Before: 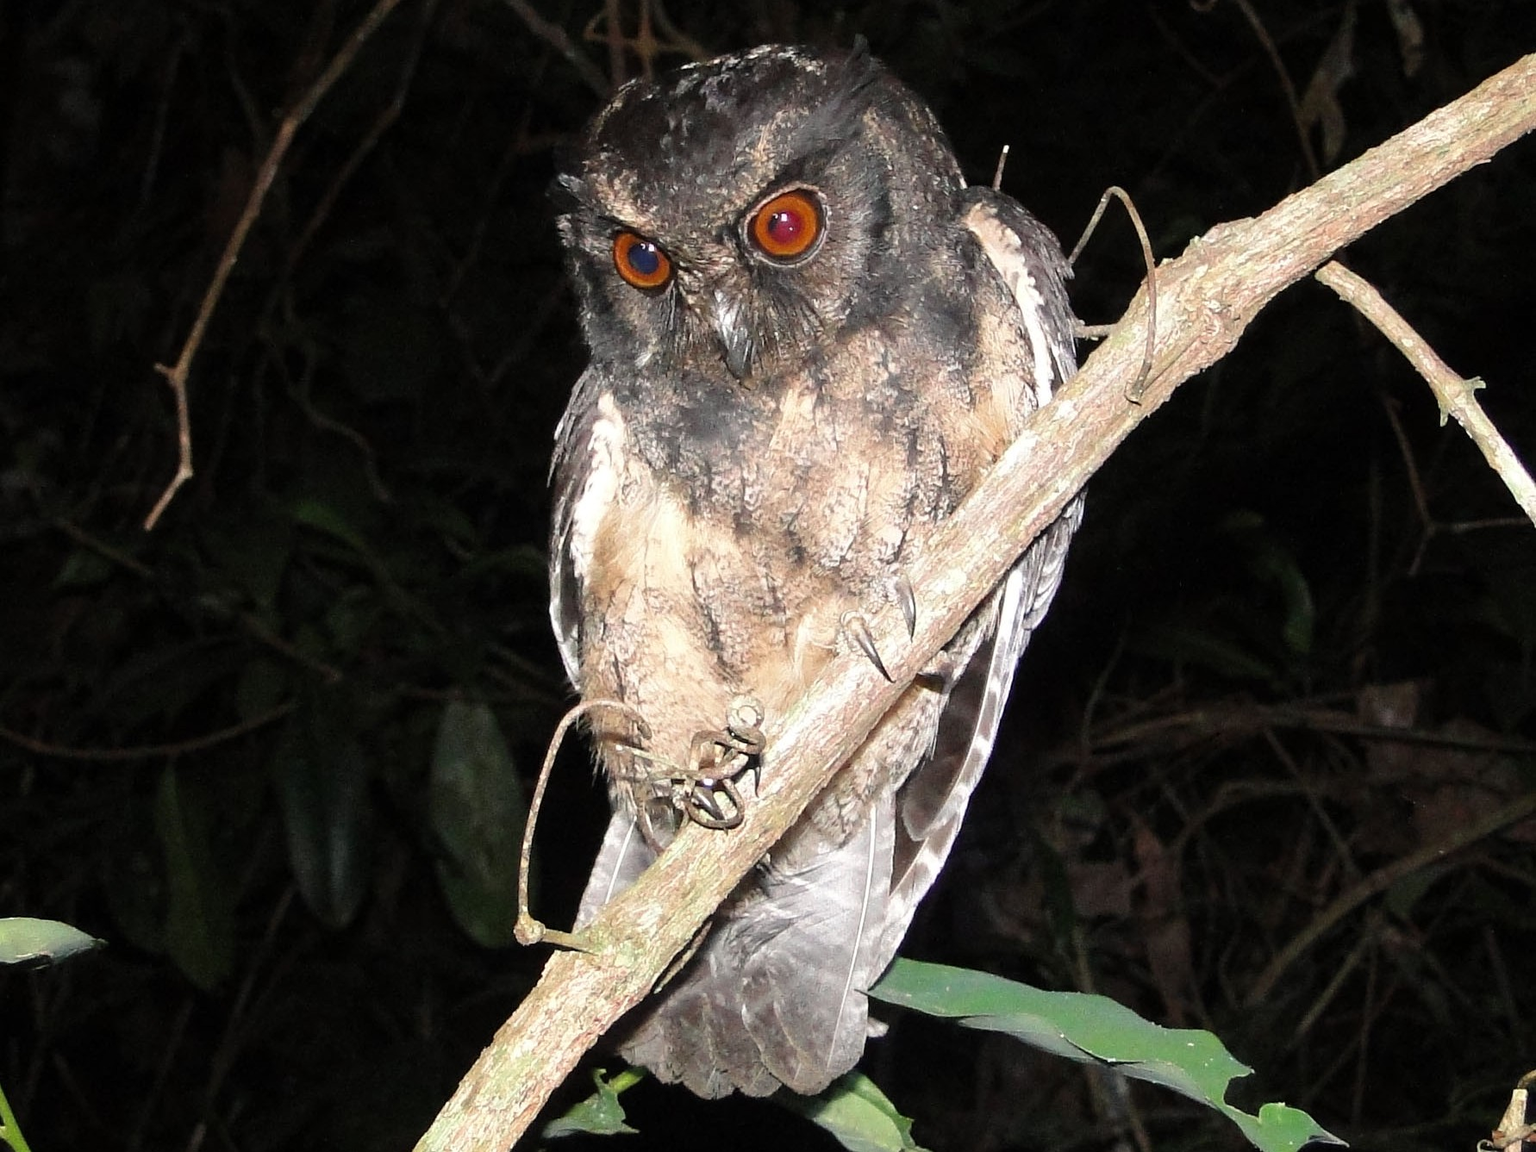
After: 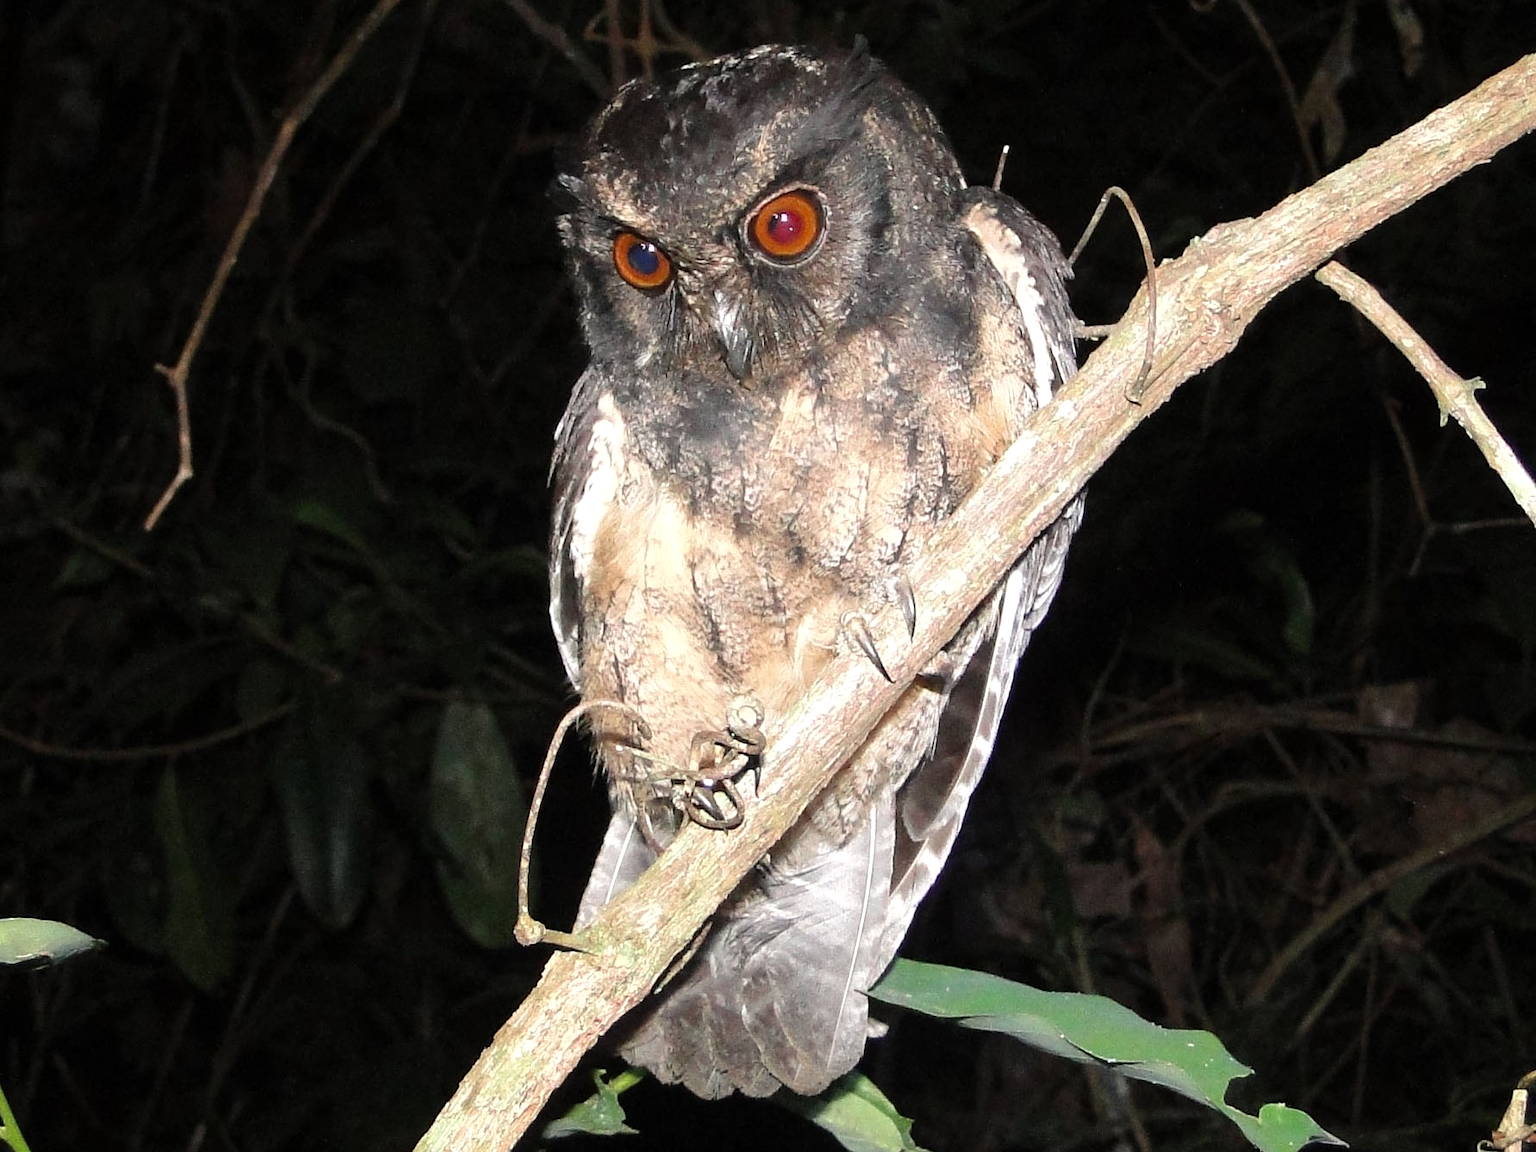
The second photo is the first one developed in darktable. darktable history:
exposure: exposure 0.127 EV, compensate highlight preservation false
